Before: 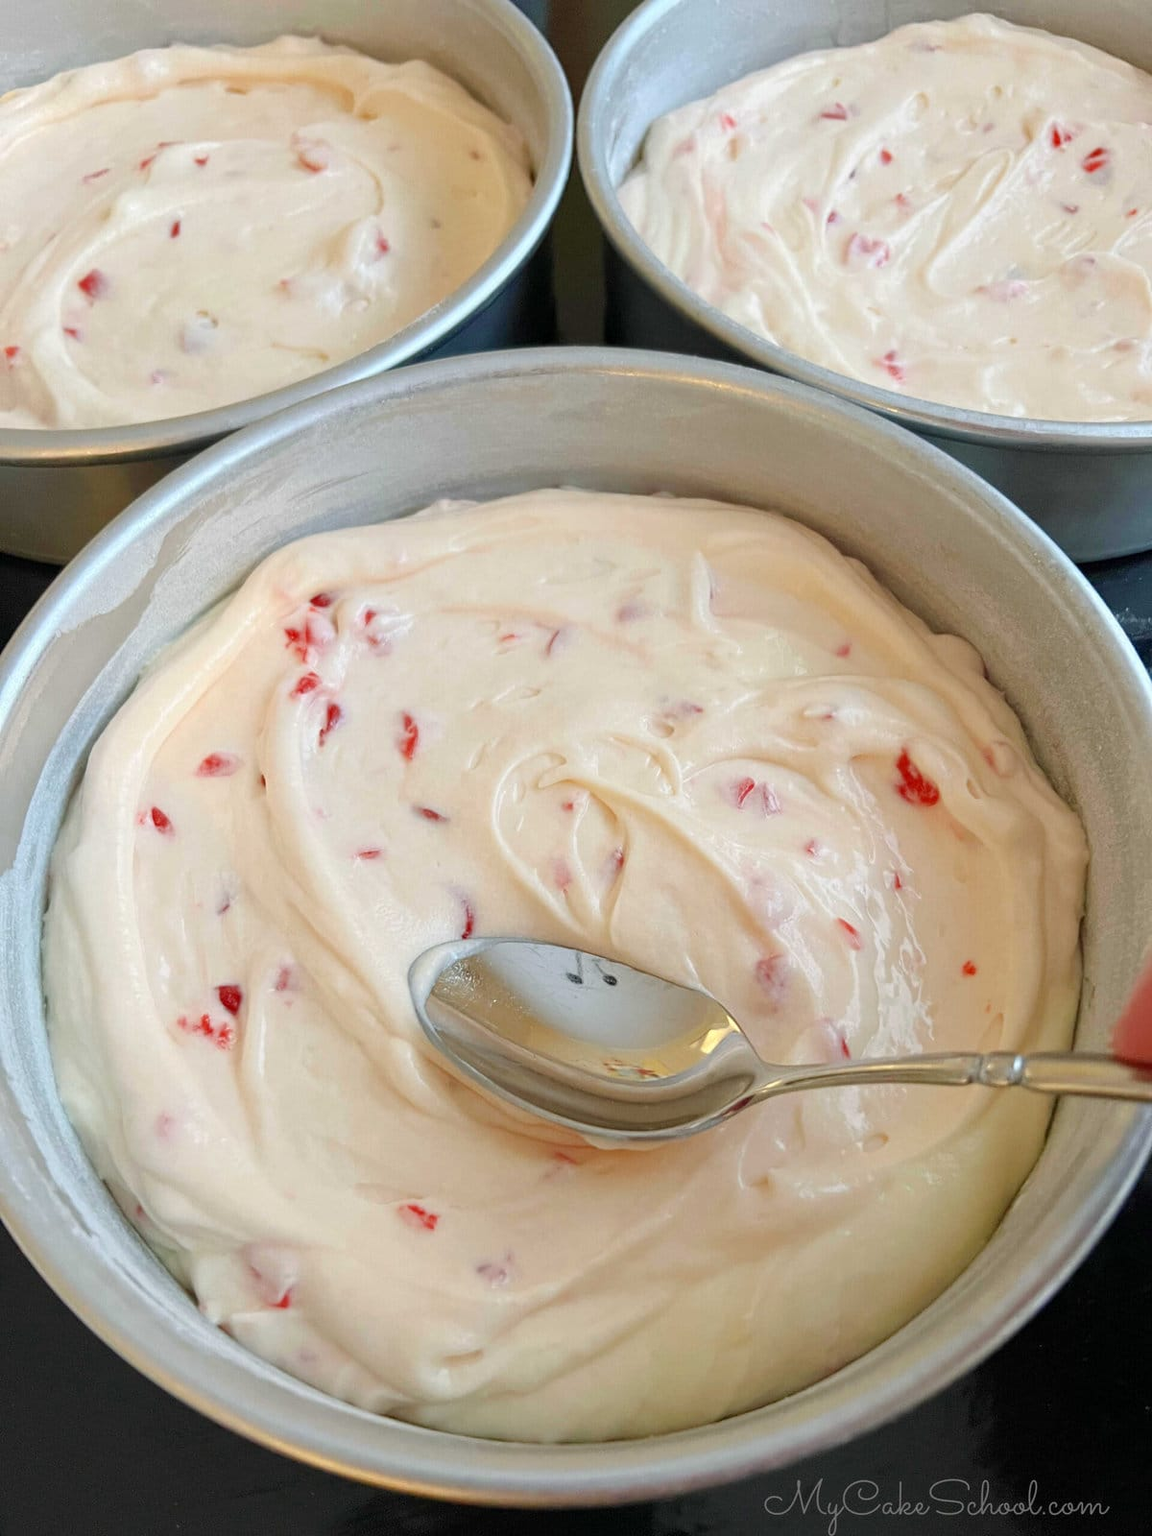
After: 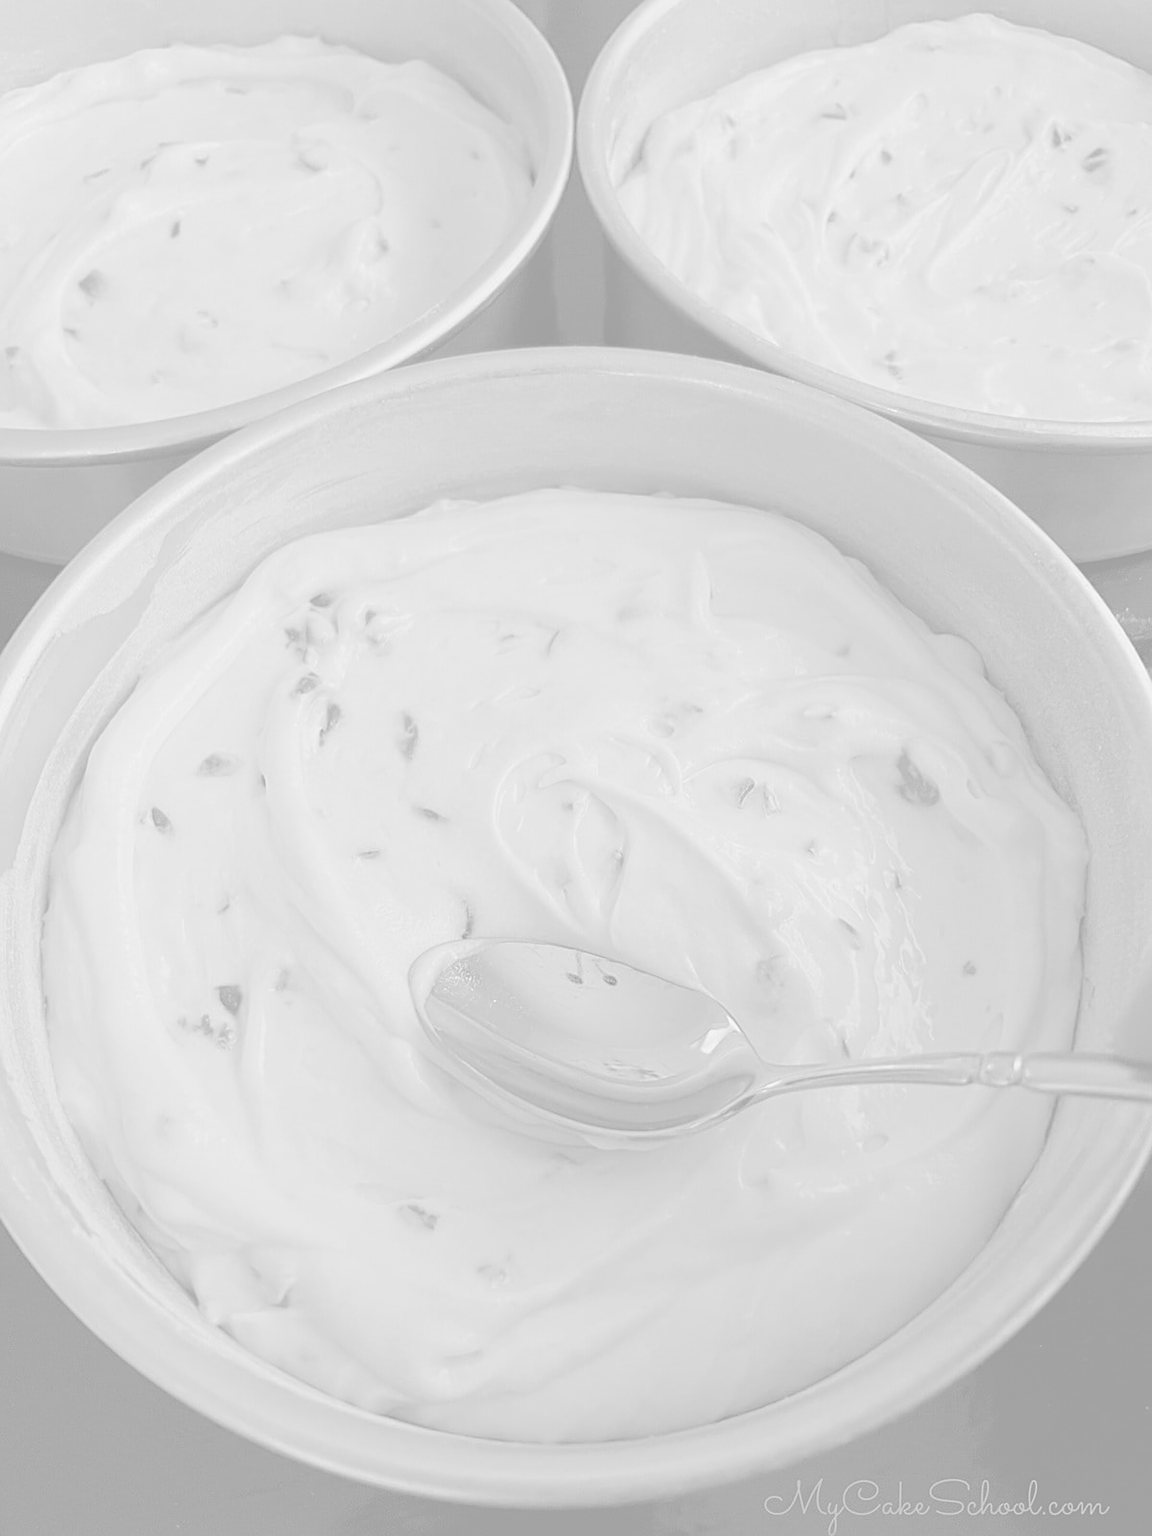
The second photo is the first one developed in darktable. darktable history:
monochrome: a 32, b 64, size 2.3
colorize: hue 331.2°, saturation 75%, source mix 30.28%, lightness 70.52%, version 1
sharpen: on, module defaults
